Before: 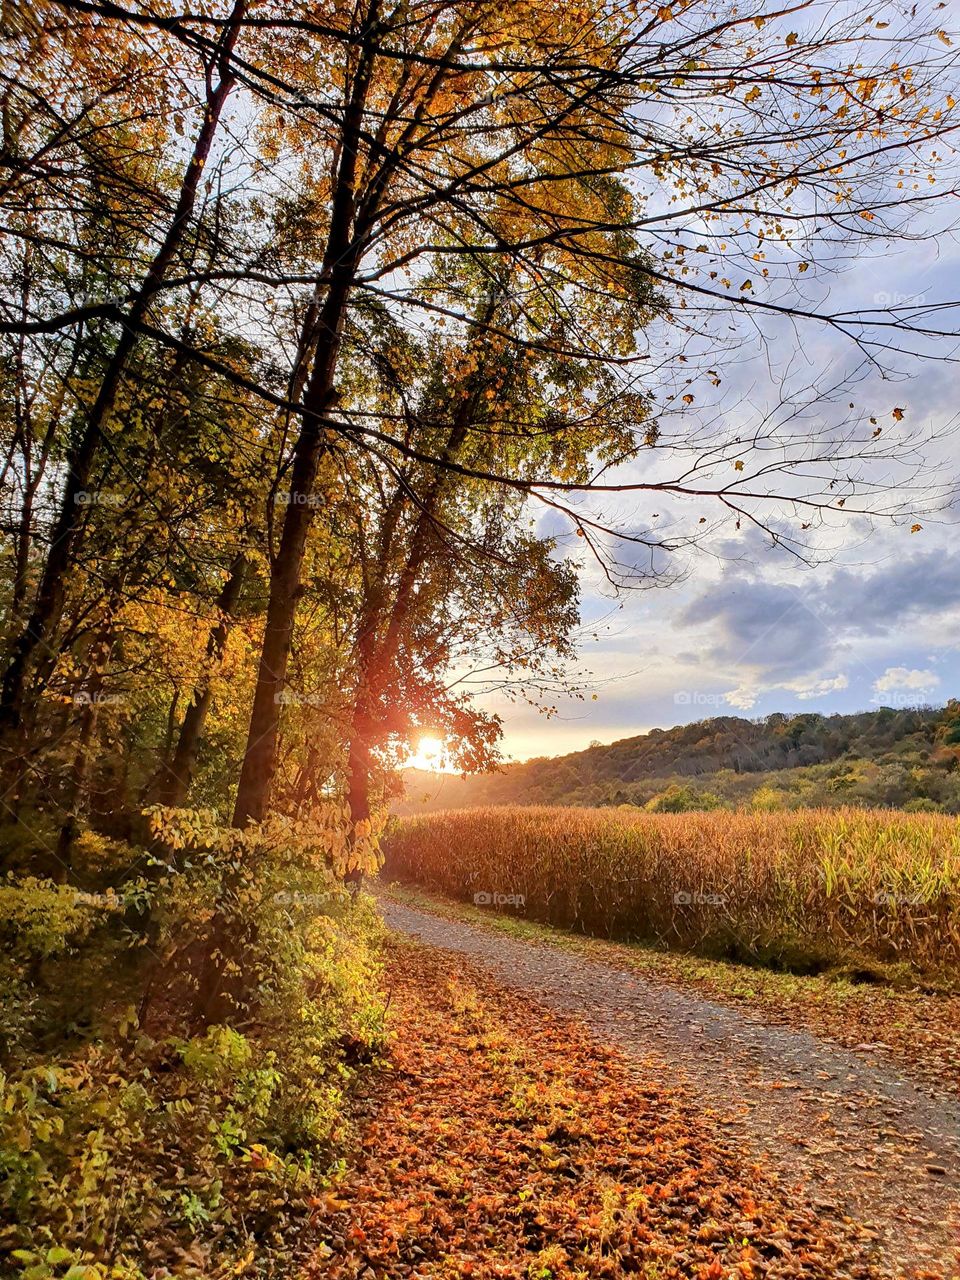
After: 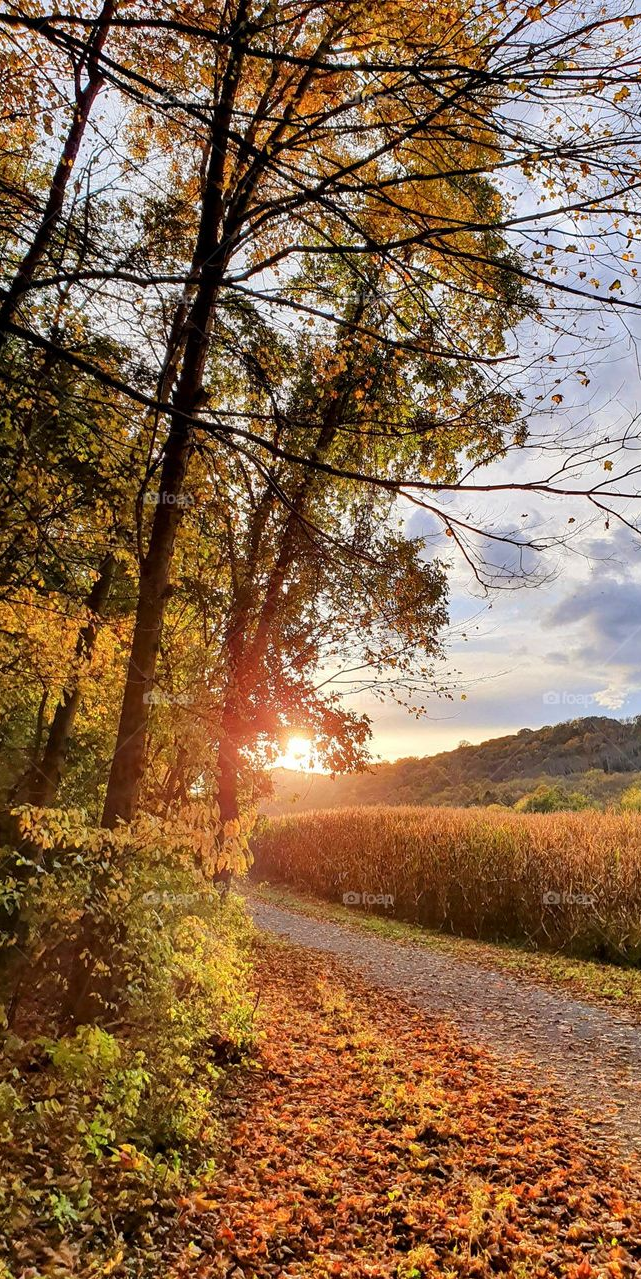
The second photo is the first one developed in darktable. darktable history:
crop and rotate: left 13.728%, right 19.472%
